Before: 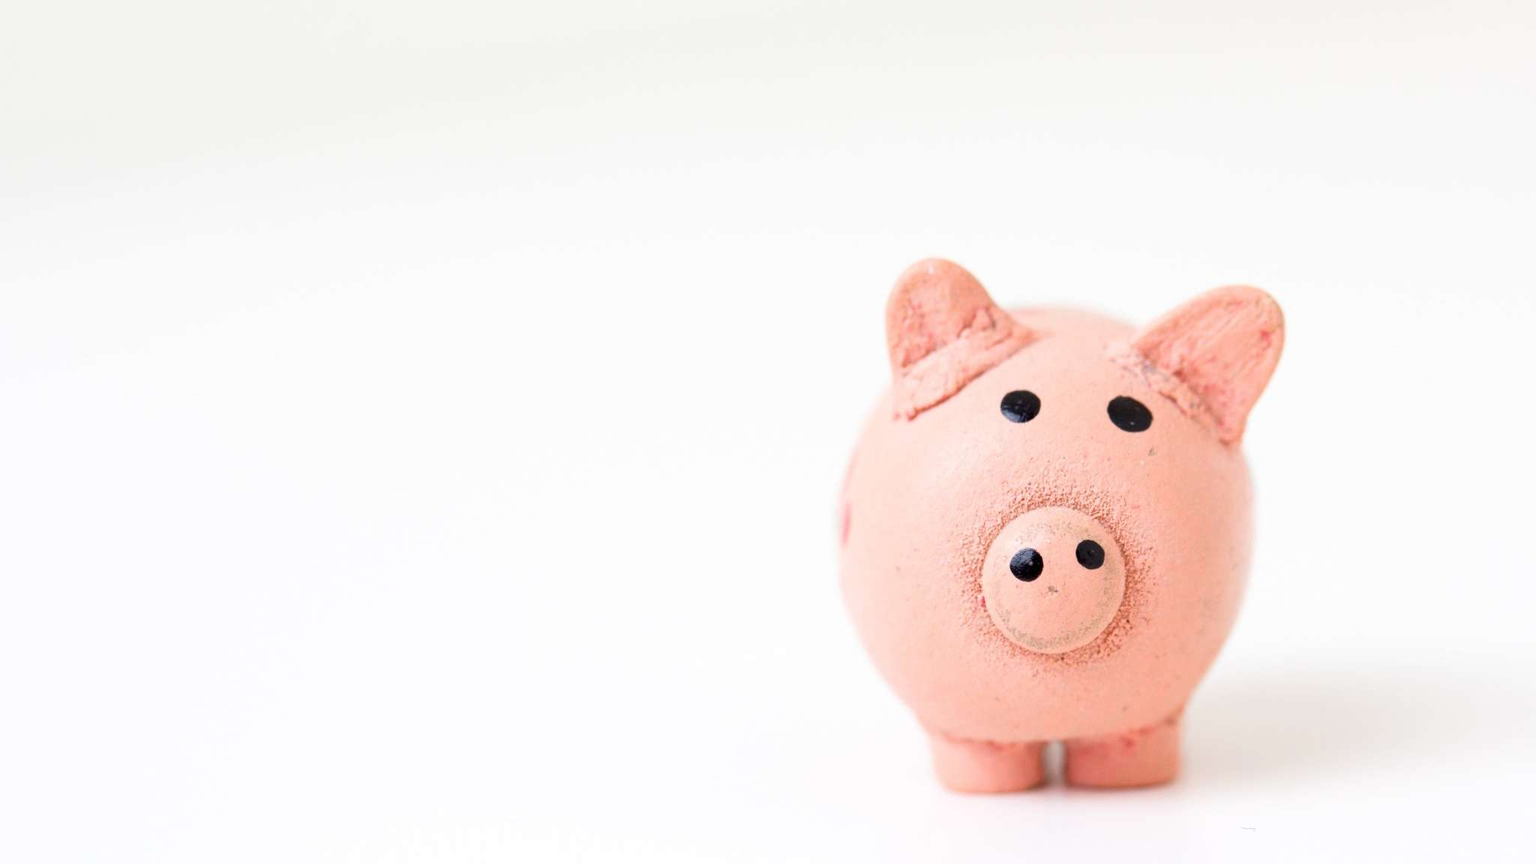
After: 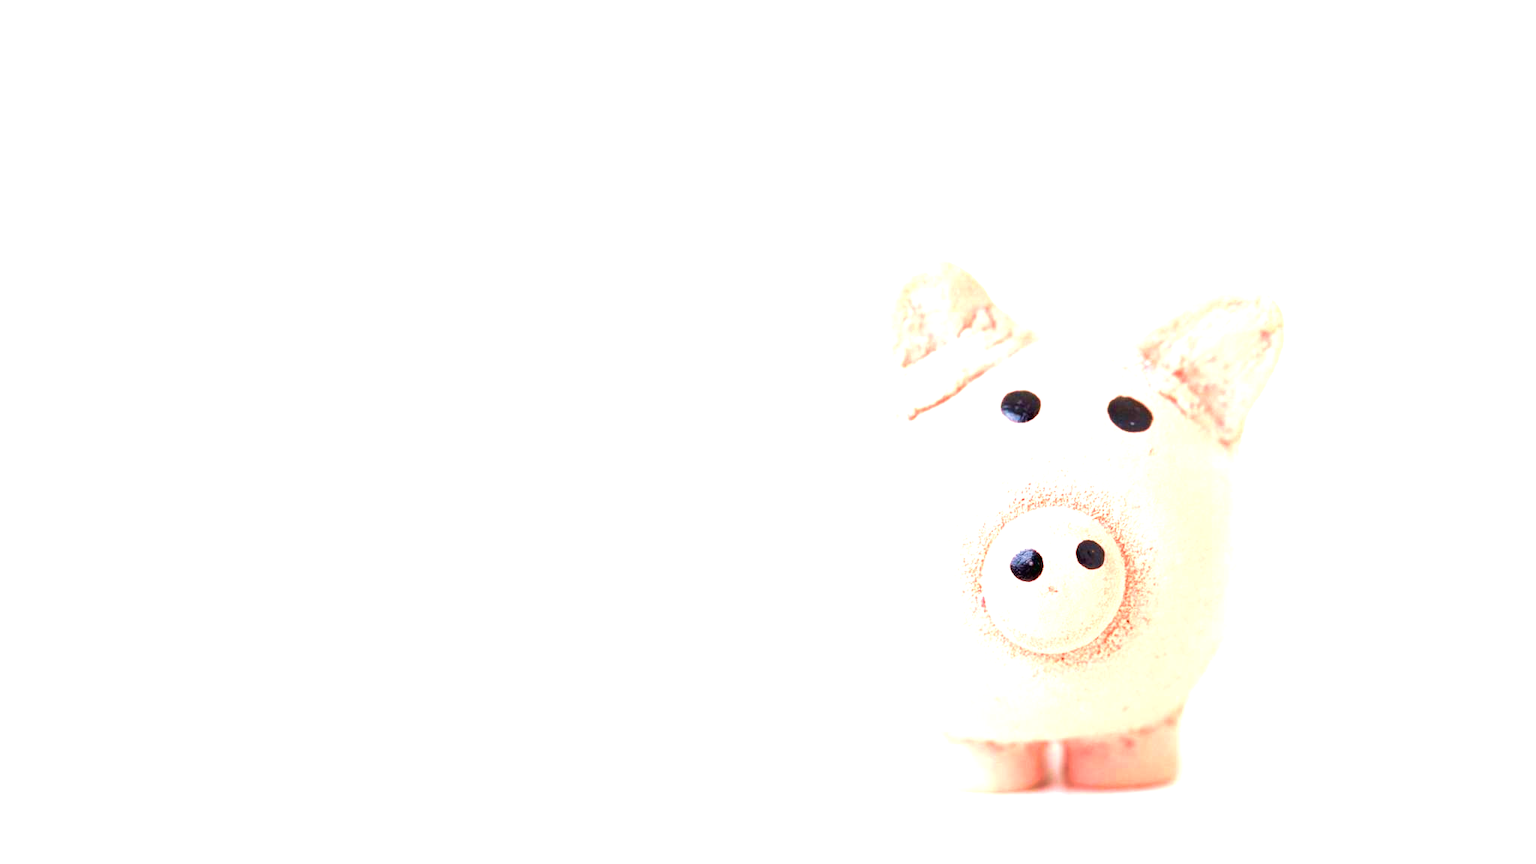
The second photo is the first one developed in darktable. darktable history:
exposure: black level correction 0, exposure 1.2 EV, compensate highlight preservation false
velvia: strength 45%
